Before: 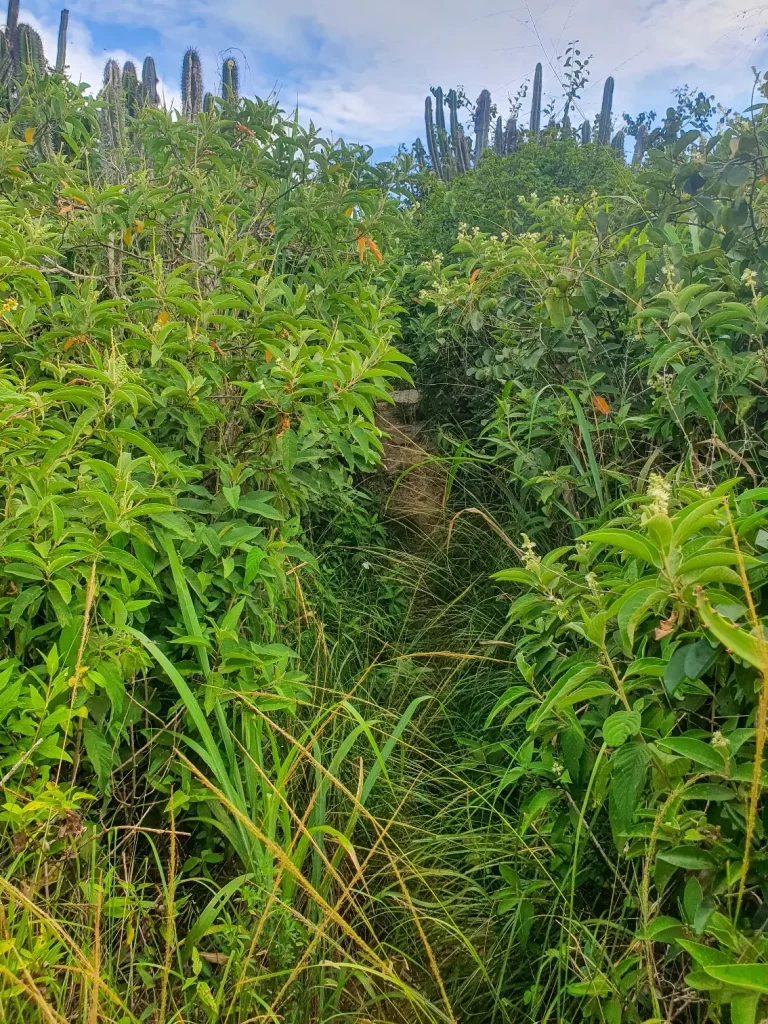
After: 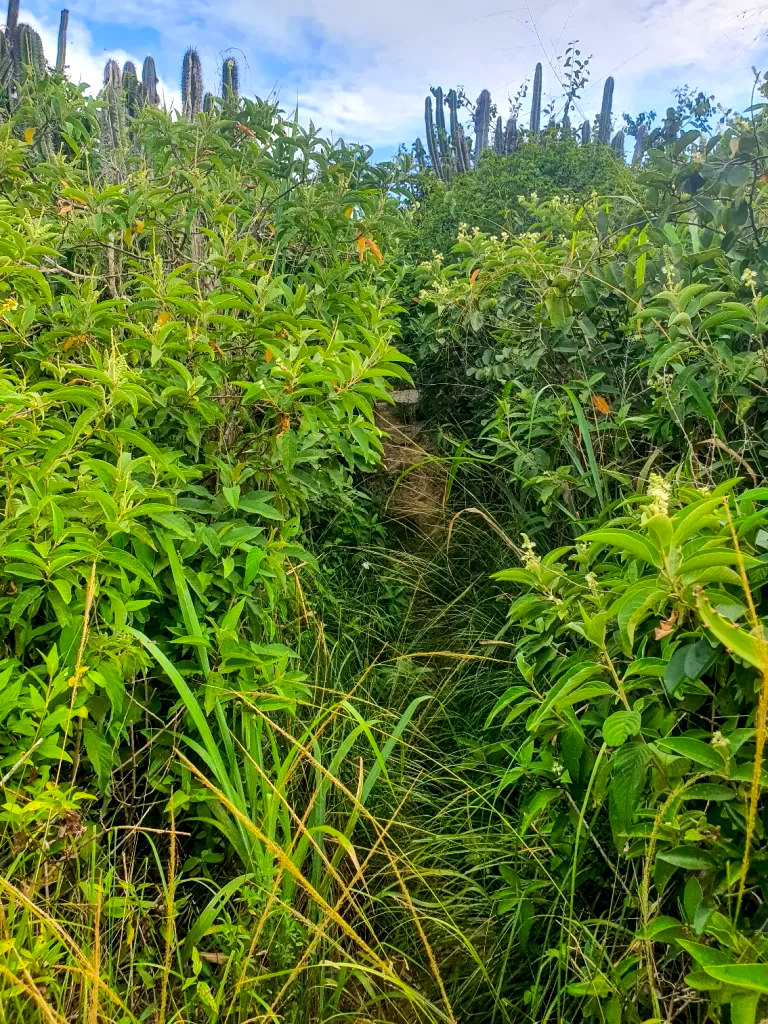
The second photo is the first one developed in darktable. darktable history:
color balance rgb: global offset › luminance -0.476%, linear chroma grading › global chroma 8.701%, perceptual saturation grading › global saturation 0.888%
tone equalizer: -8 EV -0.421 EV, -7 EV -0.388 EV, -6 EV -0.329 EV, -5 EV -0.248 EV, -3 EV 0.234 EV, -2 EV 0.33 EV, -1 EV 0.407 EV, +0 EV 0.403 EV, edges refinement/feathering 500, mask exposure compensation -1.57 EV, preserve details no
